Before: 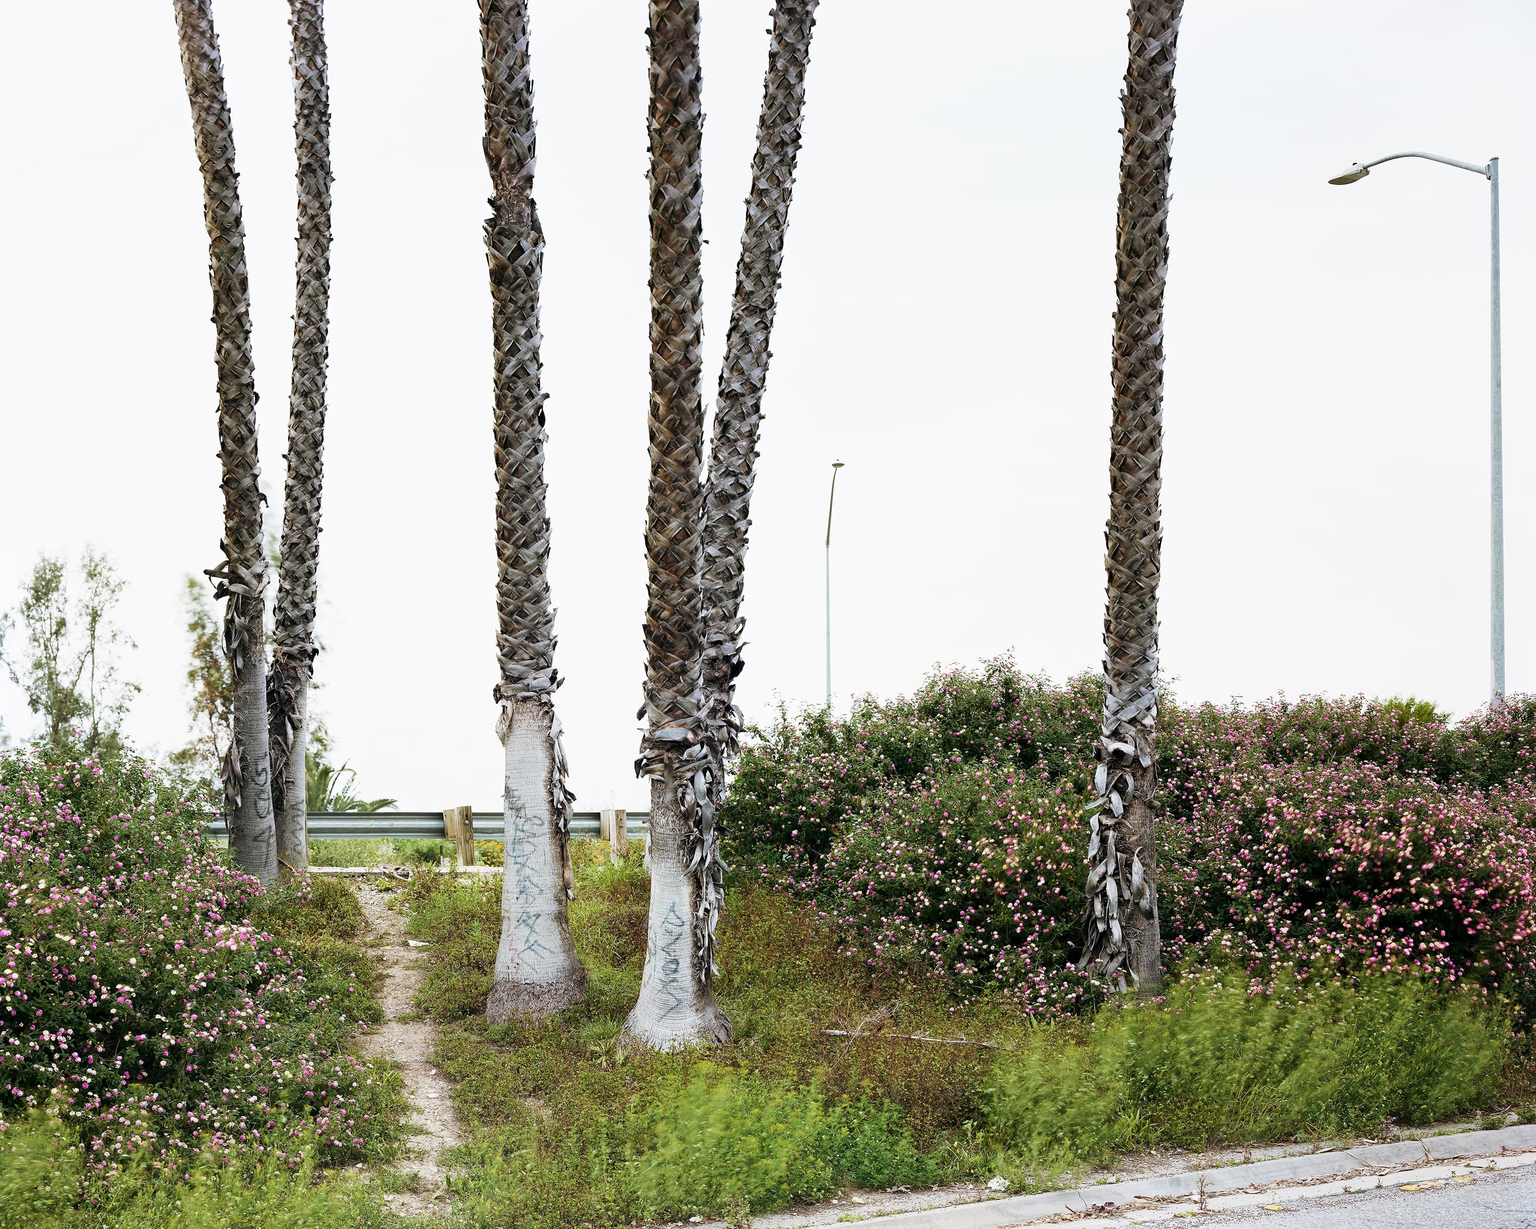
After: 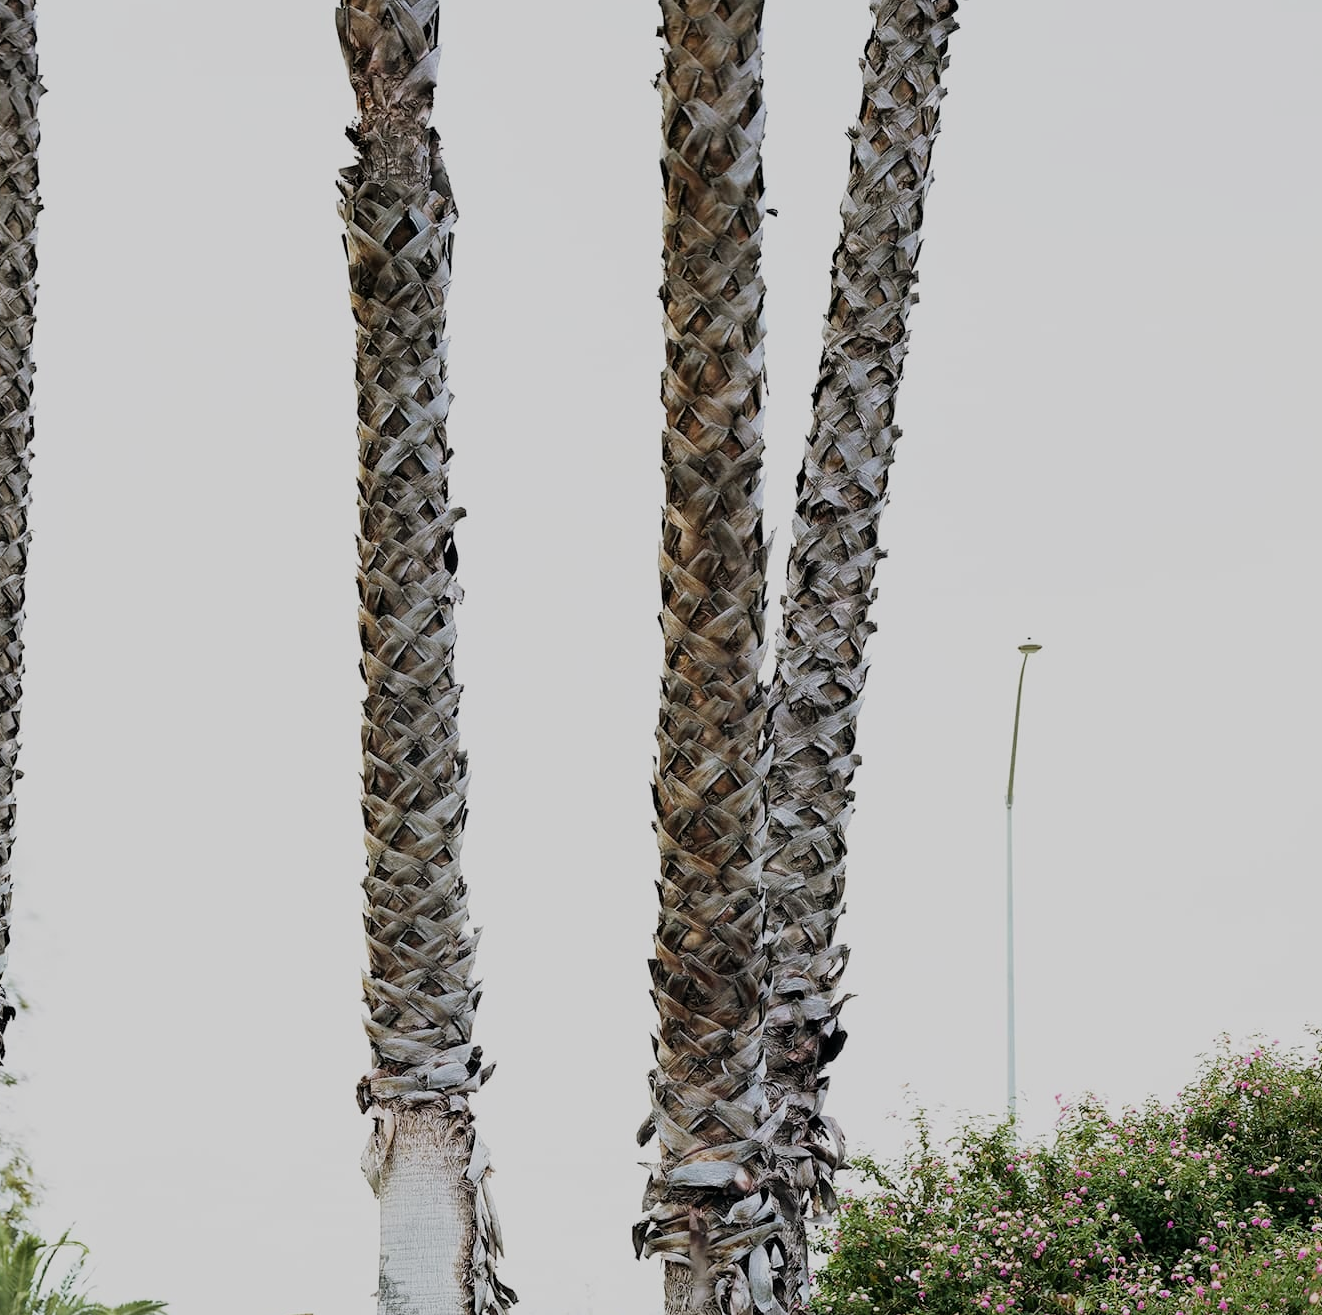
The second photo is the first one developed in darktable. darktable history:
white balance: emerald 1
filmic rgb: black relative exposure -13 EV, threshold 3 EV, target white luminance 85%, hardness 6.3, latitude 42.11%, contrast 0.858, shadows ↔ highlights balance 8.63%, color science v4 (2020), enable highlight reconstruction true
crop: left 20.248%, top 10.86%, right 35.675%, bottom 34.321%
